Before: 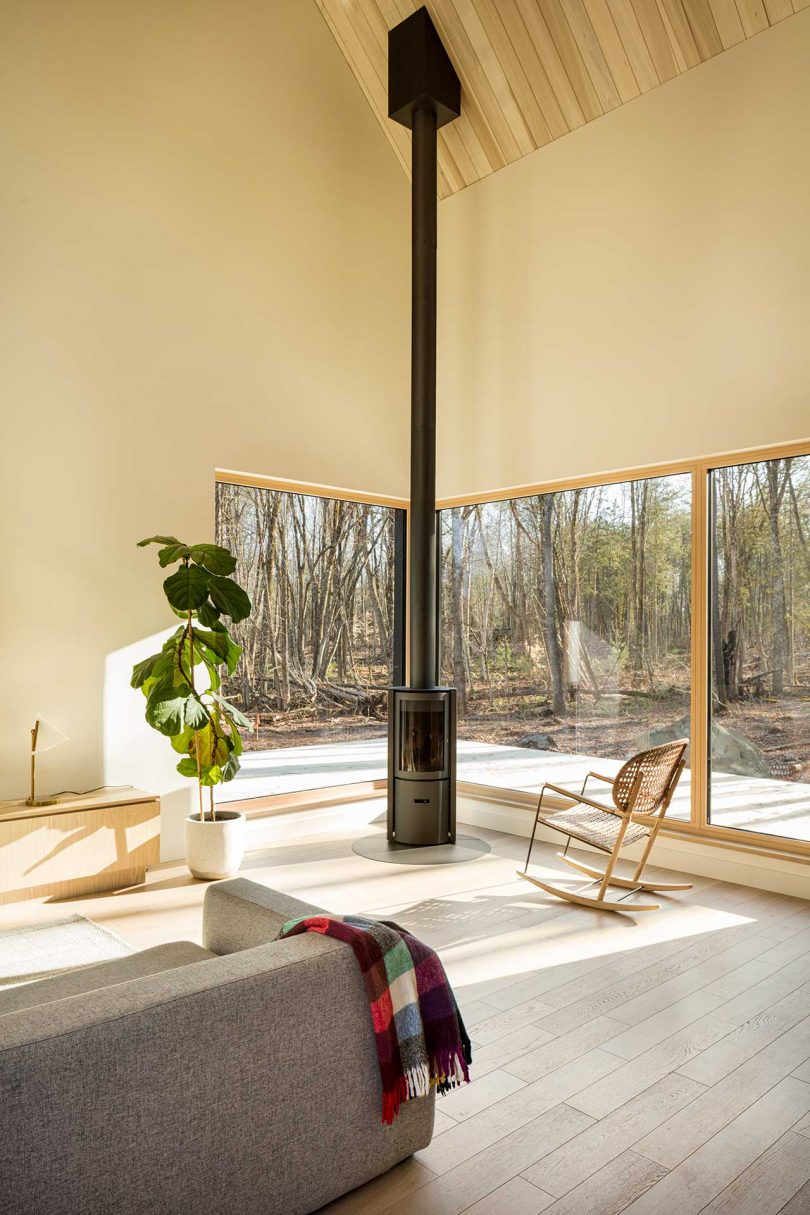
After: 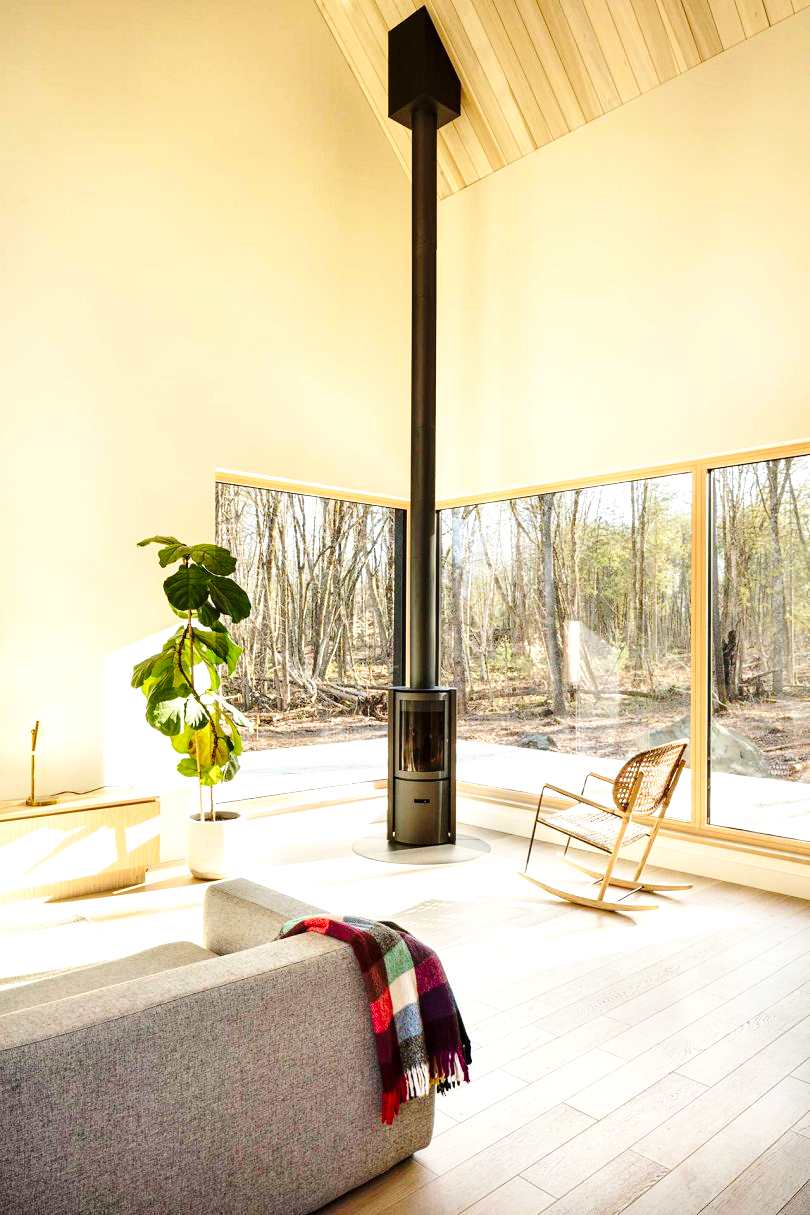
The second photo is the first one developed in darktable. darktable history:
base curve: curves: ch0 [(0, 0) (0.028, 0.03) (0.121, 0.232) (0.46, 0.748) (0.859, 0.968) (1, 1)], preserve colors none
levels: levels [0, 0.476, 0.951]
